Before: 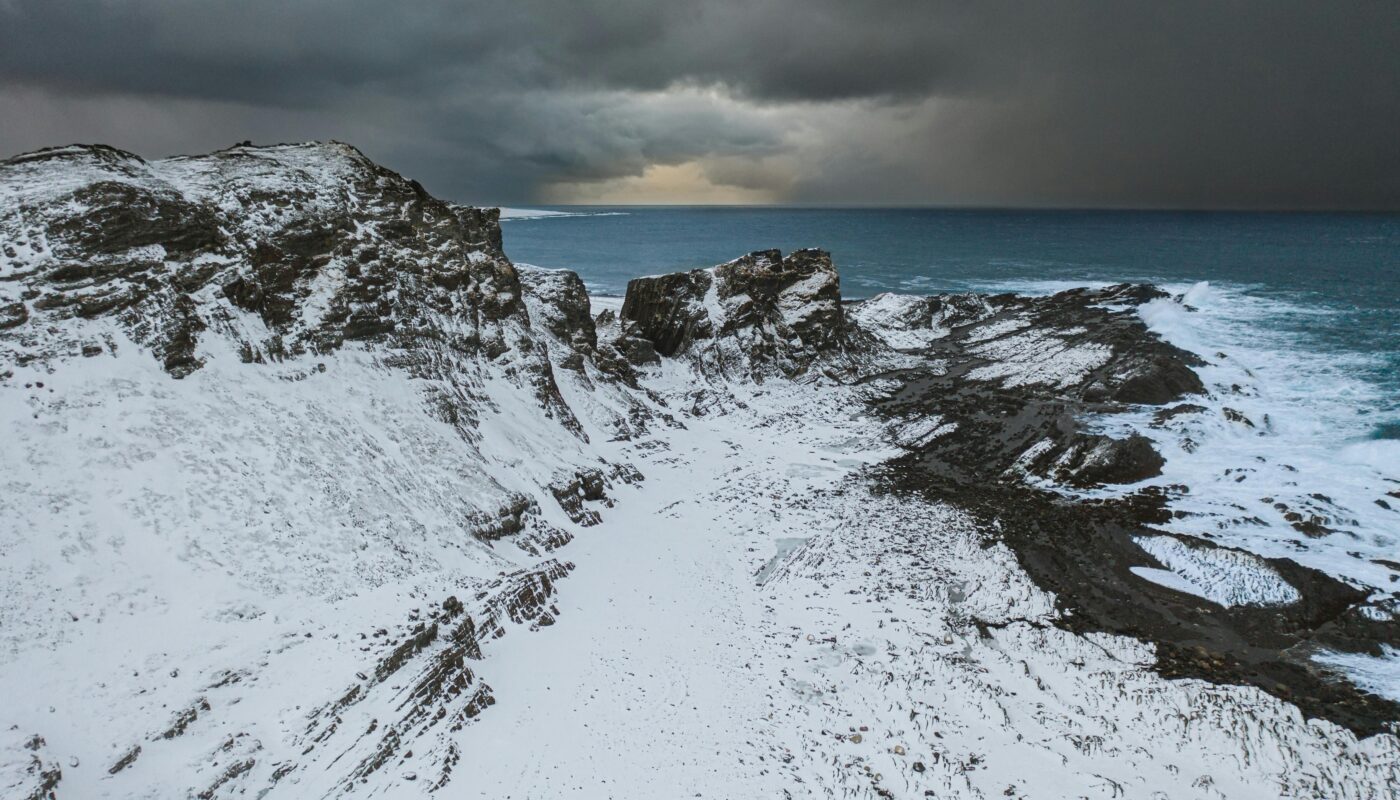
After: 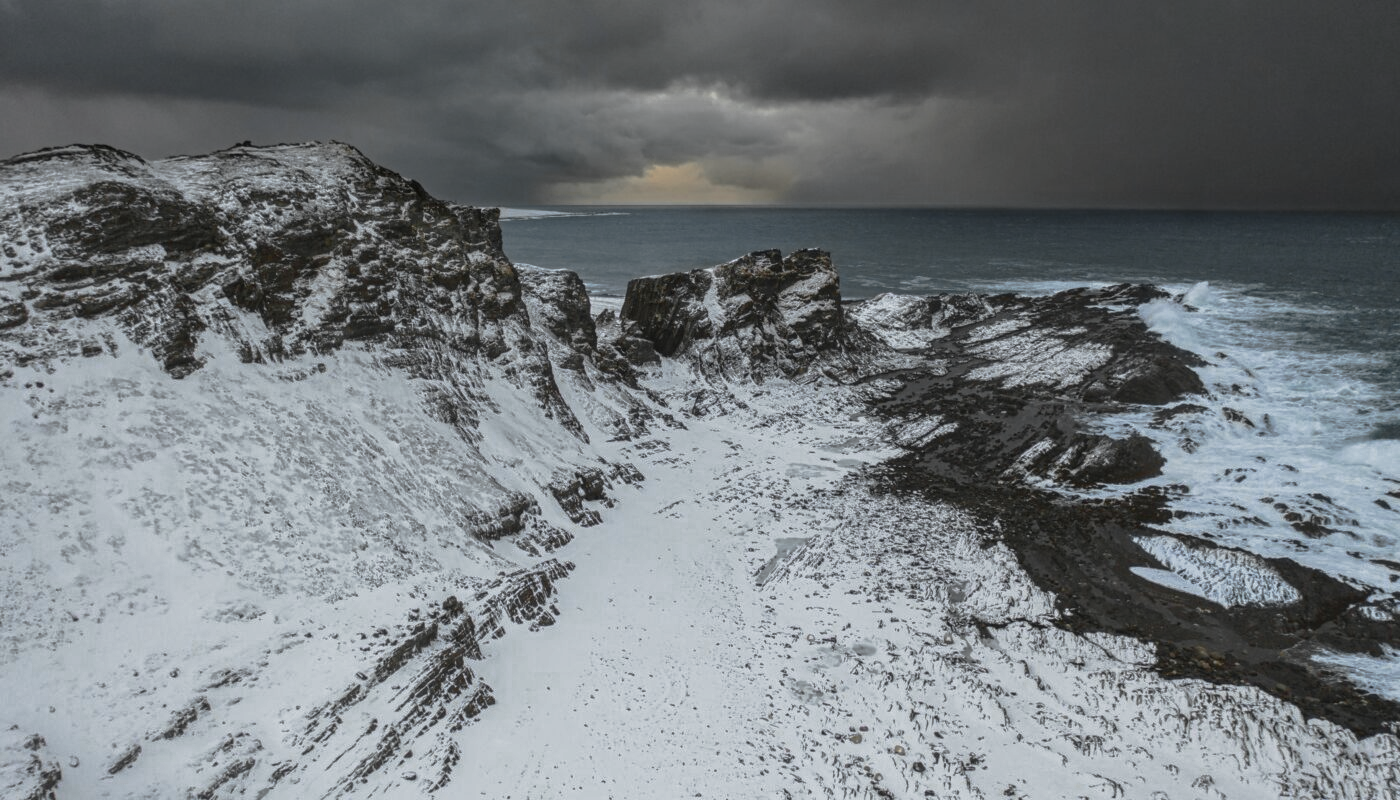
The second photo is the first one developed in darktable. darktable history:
color zones: curves: ch0 [(0.035, 0.242) (0.25, 0.5) (0.384, 0.214) (0.488, 0.255) (0.75, 0.5)]; ch1 [(0.063, 0.379) (0.25, 0.5) (0.354, 0.201) (0.489, 0.085) (0.729, 0.271)]; ch2 [(0.25, 0.5) (0.38, 0.517) (0.442, 0.51) (0.735, 0.456)]
local contrast: detail 109%
tone curve: curves: ch0 [(0, 0) (0.48, 0.431) (0.7, 0.609) (0.864, 0.854) (1, 1)], preserve colors none
